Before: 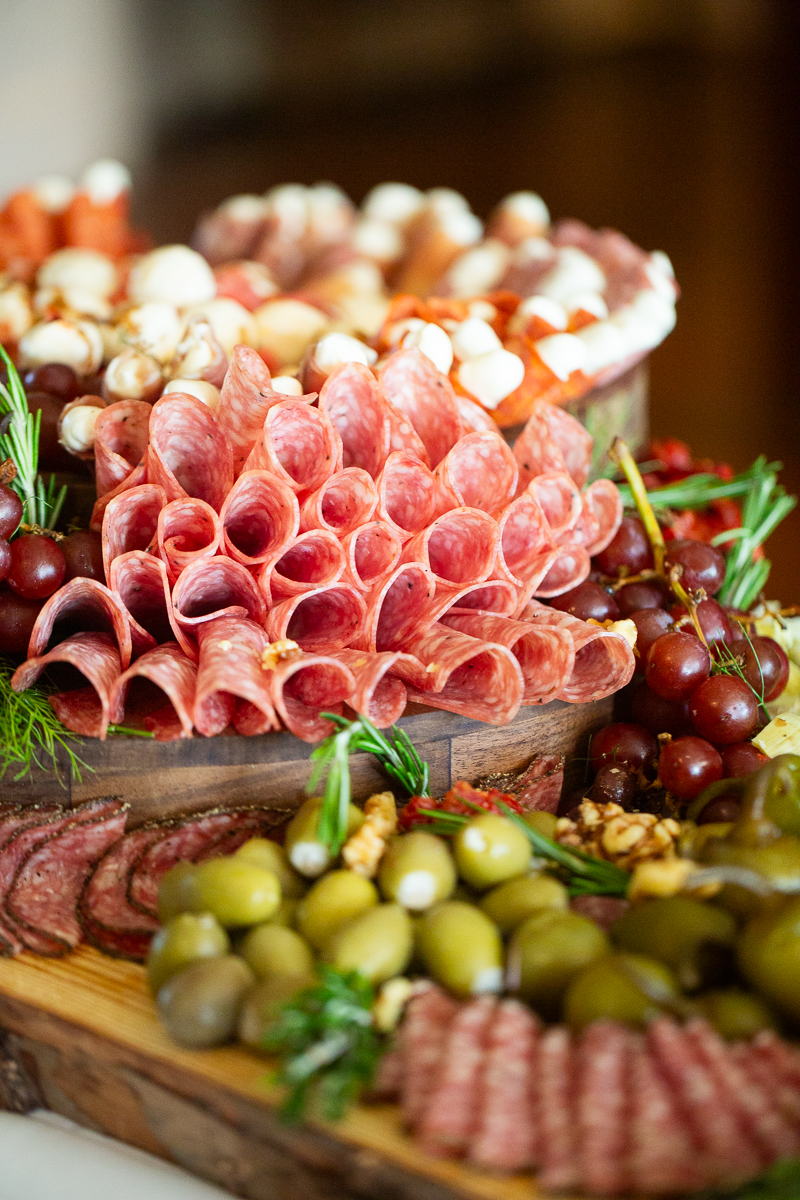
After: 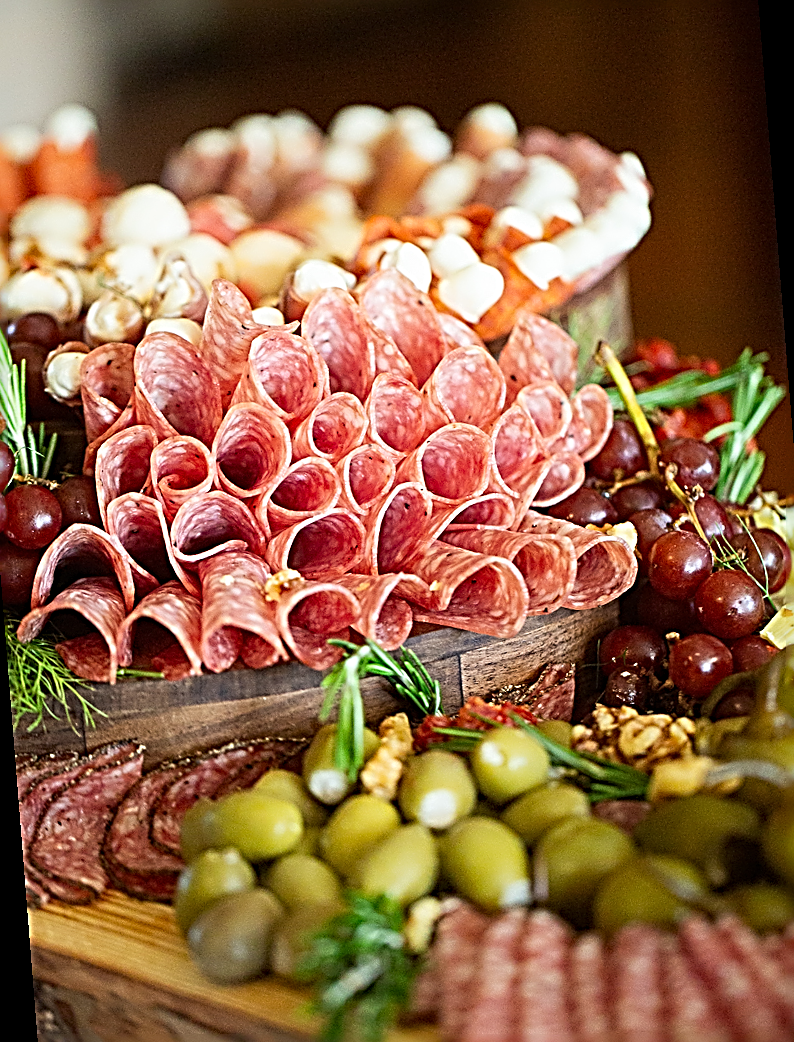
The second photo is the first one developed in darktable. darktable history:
rotate and perspective: rotation -4.57°, crop left 0.054, crop right 0.944, crop top 0.087, crop bottom 0.914
sharpen: radius 3.158, amount 1.731
